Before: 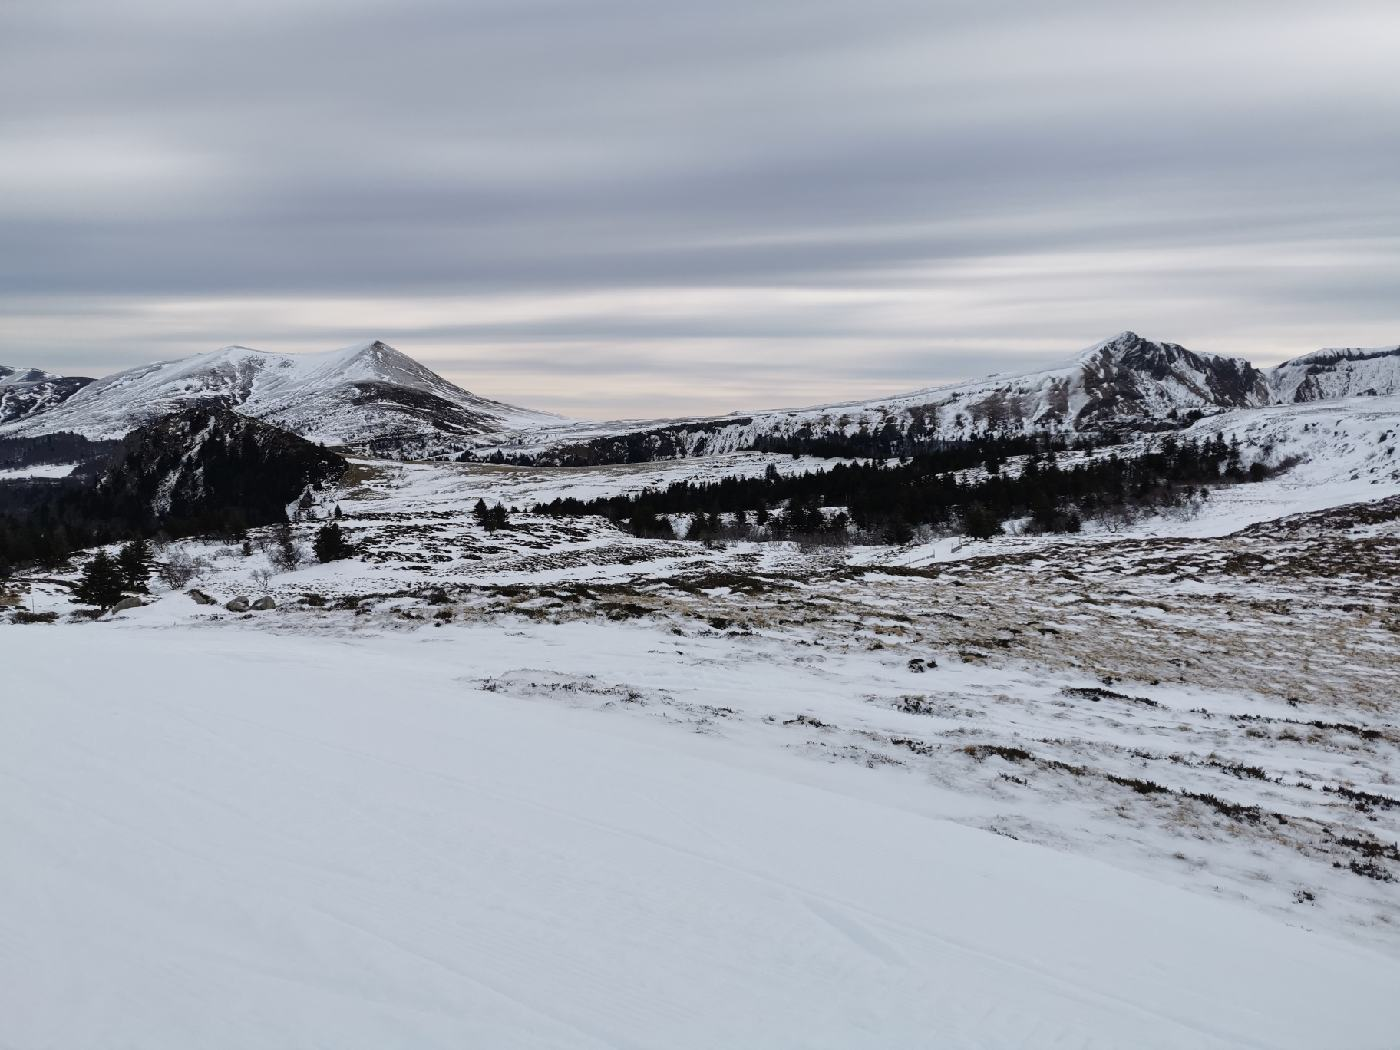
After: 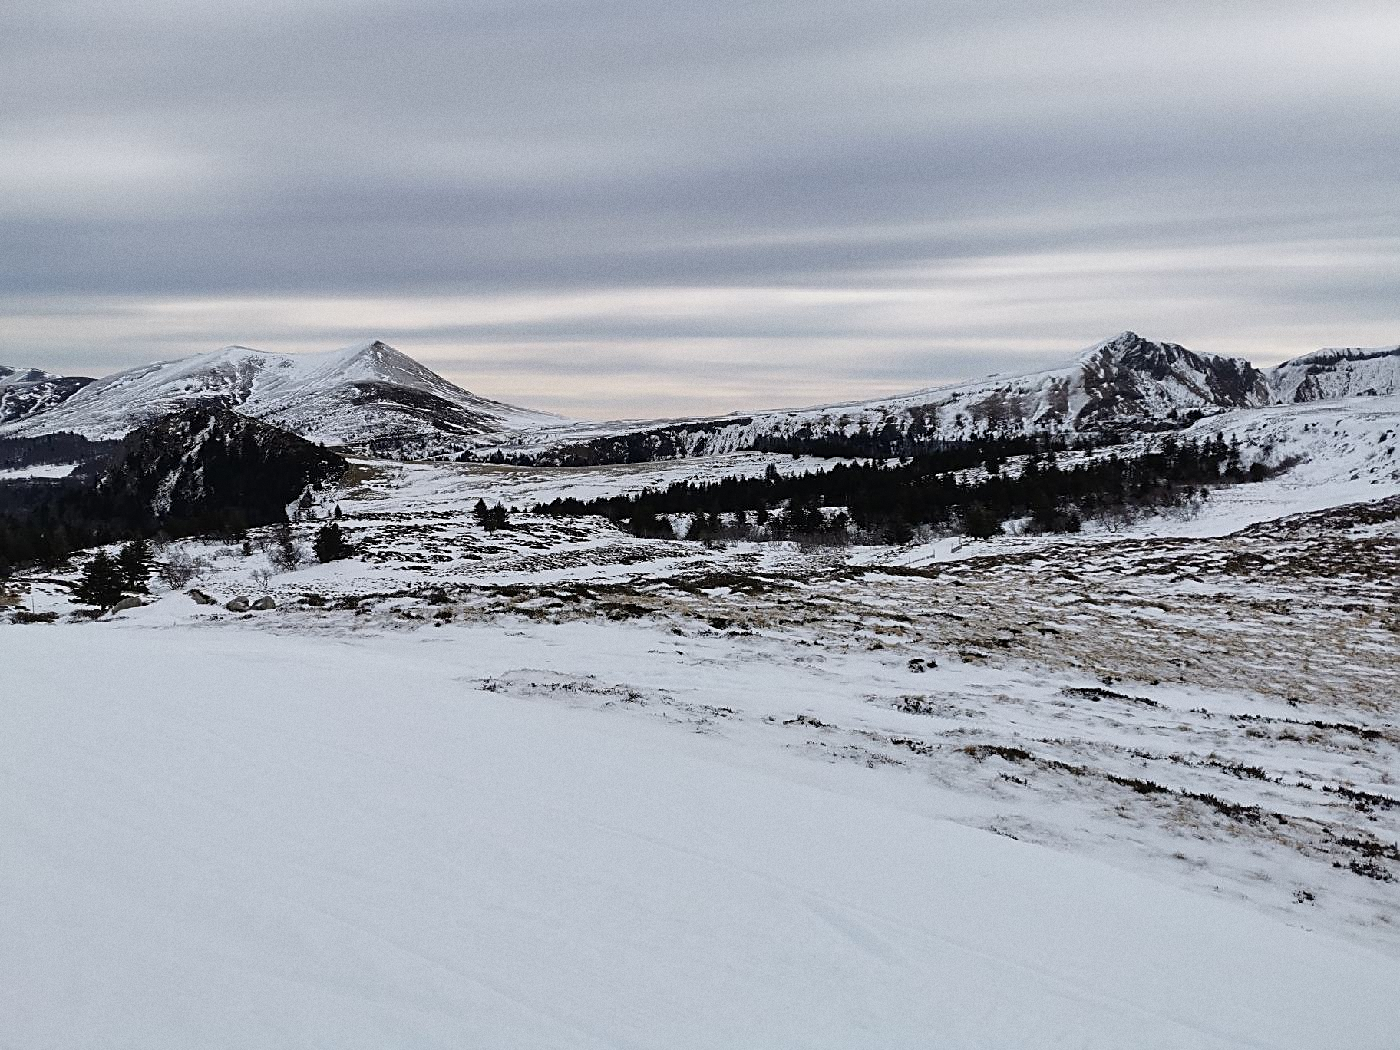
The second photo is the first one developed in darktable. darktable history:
sharpen: on, module defaults
grain: coarseness 7.08 ISO, strength 21.67%, mid-tones bias 59.58%
